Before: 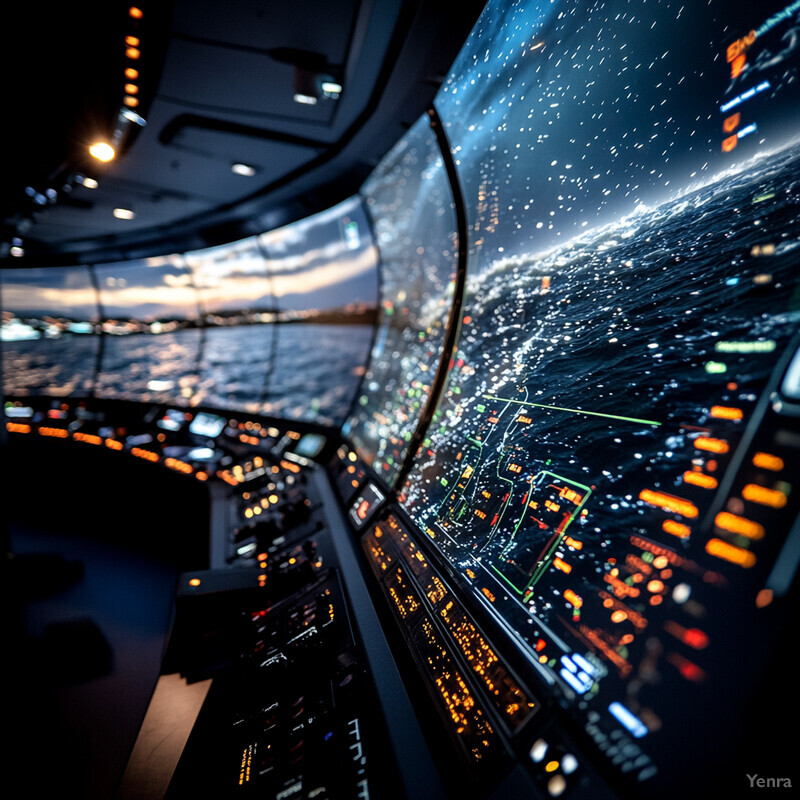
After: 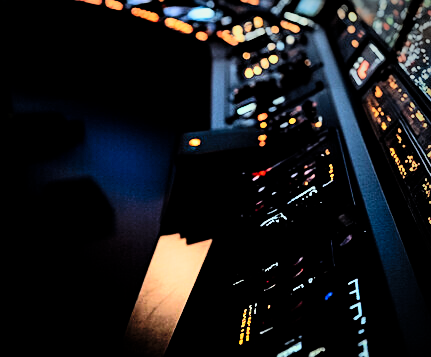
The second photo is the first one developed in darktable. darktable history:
sharpen: amount 0.201
crop and rotate: top 55.092%, right 46.084%, bottom 0.207%
color correction: highlights a* -6.58, highlights b* 0.546
vignetting: on, module defaults
shadows and highlights: shadows 61.14, highlights -60.42, soften with gaussian
exposure: exposure 0.296 EV, compensate highlight preservation false
filmic rgb: middle gray luminance 29.05%, black relative exposure -10.33 EV, white relative exposure 5.49 EV, target black luminance 0%, hardness 3.91, latitude 1.89%, contrast 1.128, highlights saturation mix 5.91%, shadows ↔ highlights balance 15.2%, iterations of high-quality reconstruction 10
tone curve: curves: ch0 [(0, 0) (0.8, 0.757) (1, 1)], color space Lab, independent channels, preserve colors none
